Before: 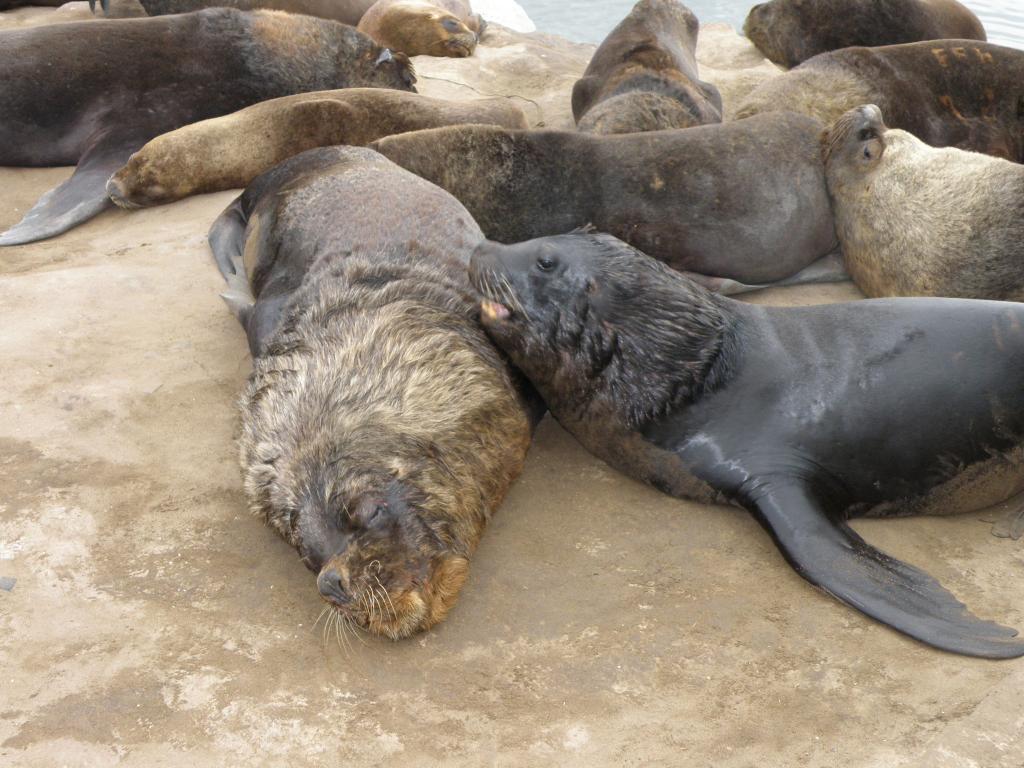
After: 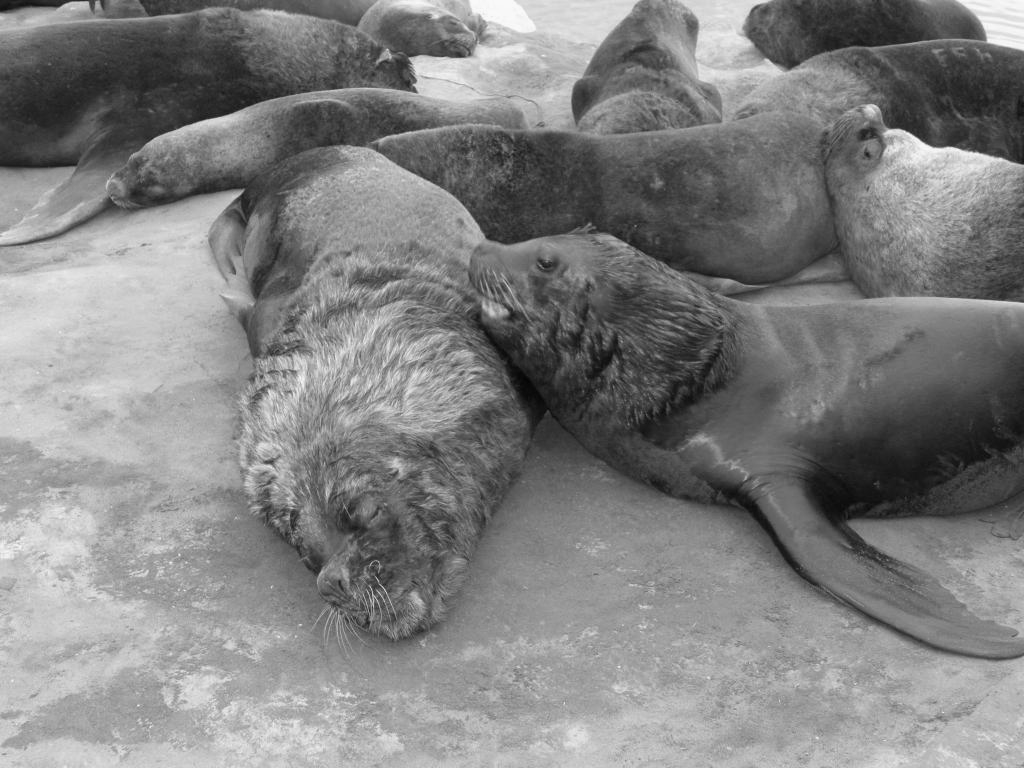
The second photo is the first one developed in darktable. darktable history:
color calibration: output gray [0.21, 0.42, 0.37, 0], illuminant custom, x 0.347, y 0.365, temperature 4894.77 K
